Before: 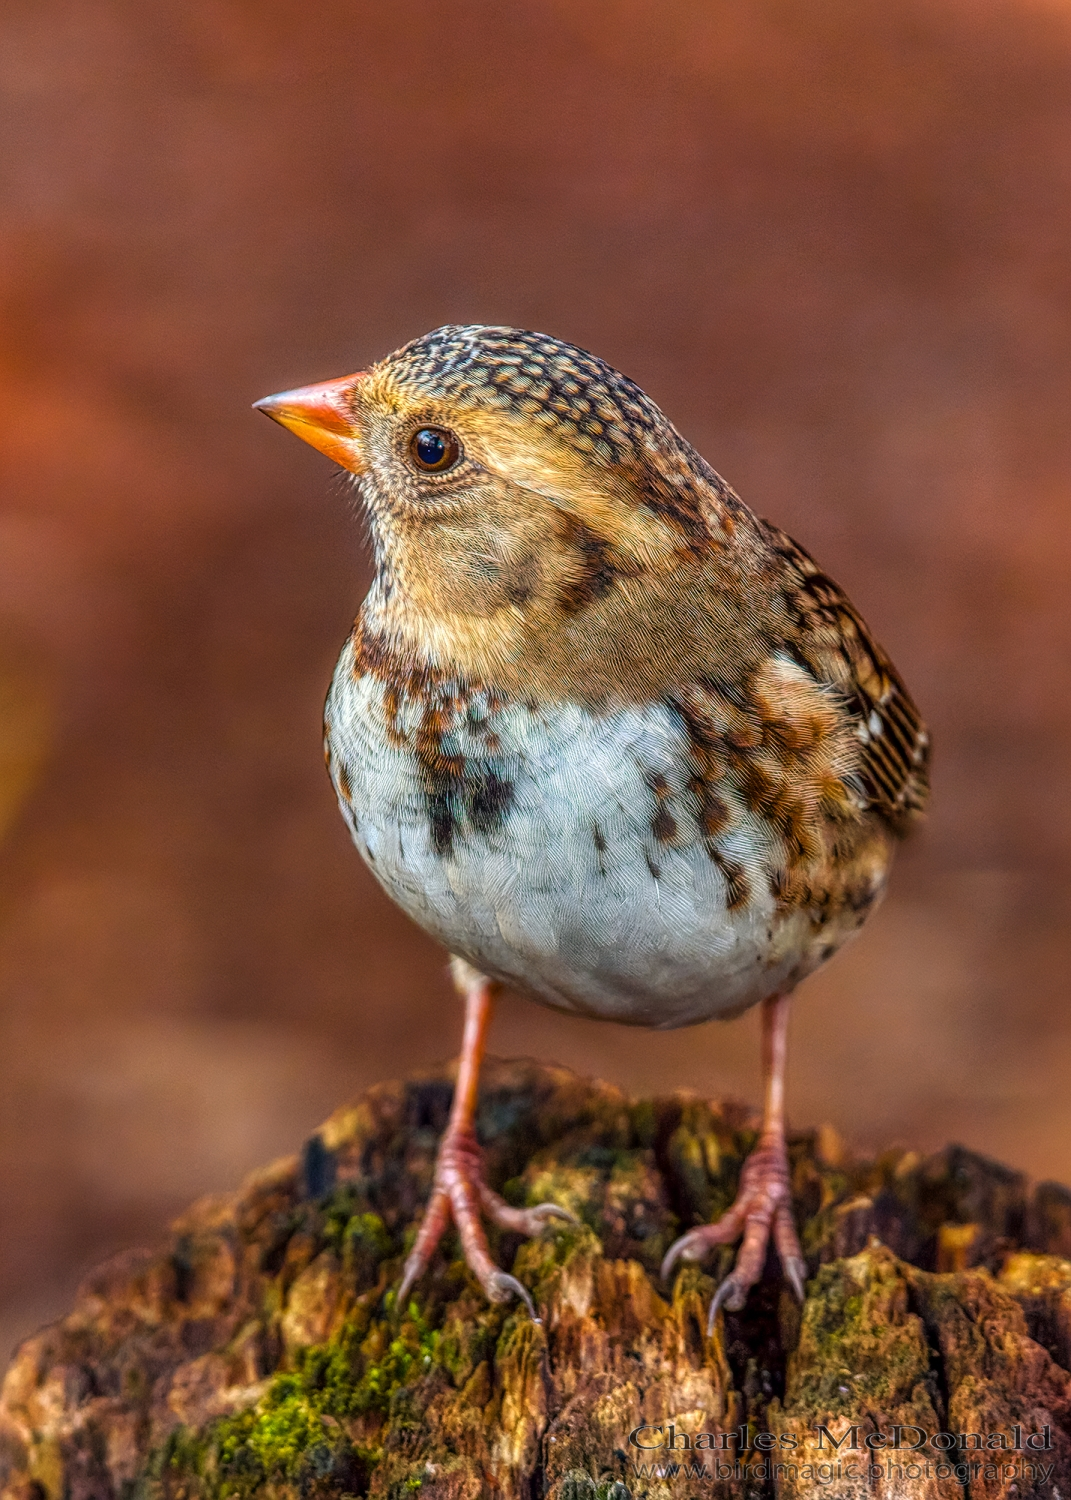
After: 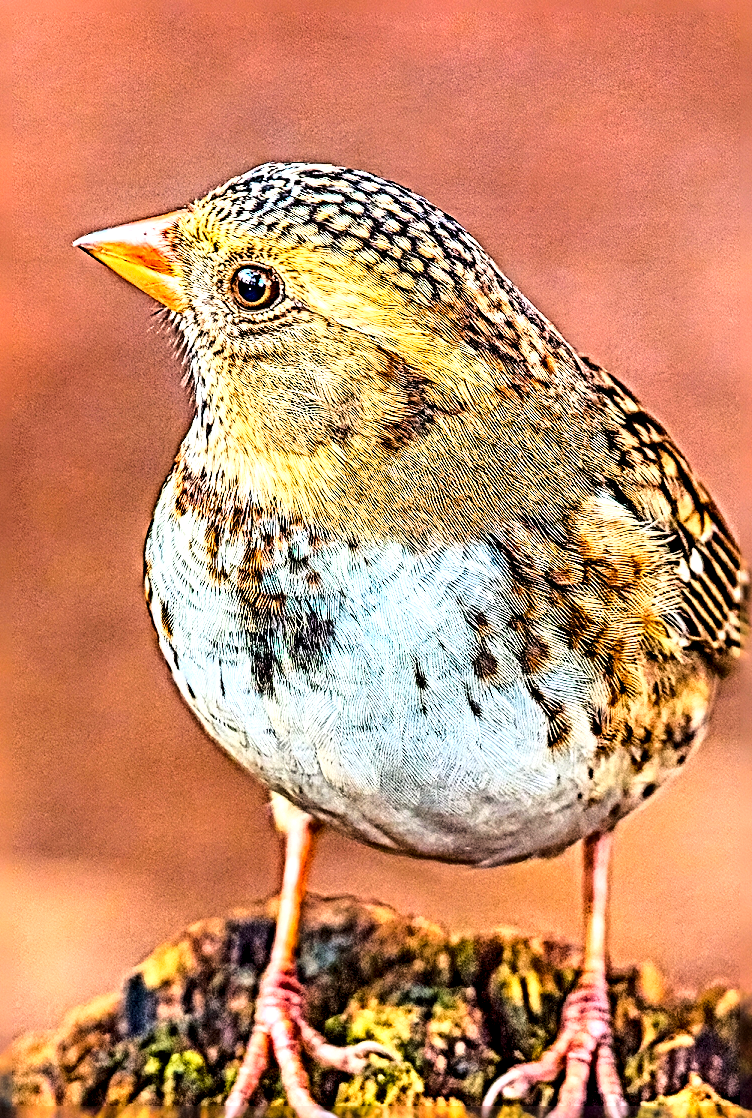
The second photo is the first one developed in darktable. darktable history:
crop and rotate: left 16.801%, top 10.851%, right 12.907%, bottom 14.585%
color balance rgb: perceptual saturation grading › global saturation 0.926%, global vibrance 25.196%
shadows and highlights: radius 126.05, shadows 30.53, highlights -30.69, low approximation 0.01, soften with gaussian
exposure: black level correction 0.001, exposure 1.128 EV, compensate highlight preservation false
sharpen: radius 6.287, amount 1.802, threshold 0.206
color zones: curves: ch0 [(0, 0.5) (0.143, 0.5) (0.286, 0.5) (0.429, 0.5) (0.571, 0.5) (0.714, 0.476) (0.857, 0.5) (1, 0.5)]; ch2 [(0, 0.5) (0.143, 0.5) (0.286, 0.5) (0.429, 0.5) (0.571, 0.5) (0.714, 0.487) (0.857, 0.5) (1, 0.5)]
base curve: curves: ch0 [(0, 0) (0.028, 0.03) (0.121, 0.232) (0.46, 0.748) (0.859, 0.968) (1, 1)]
